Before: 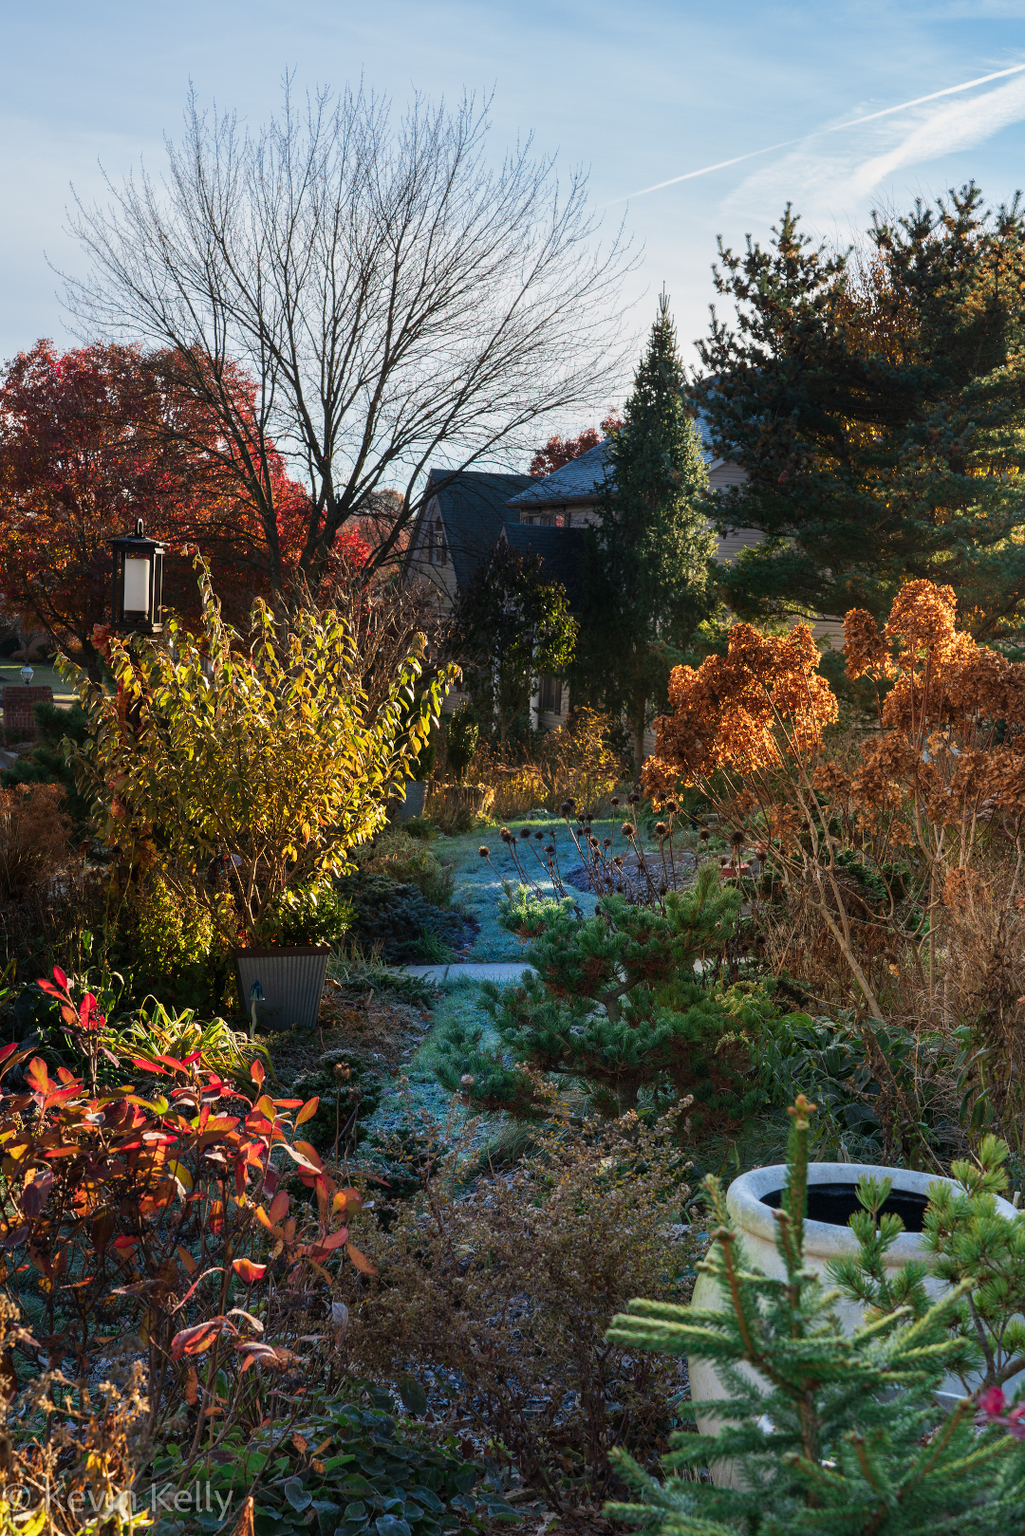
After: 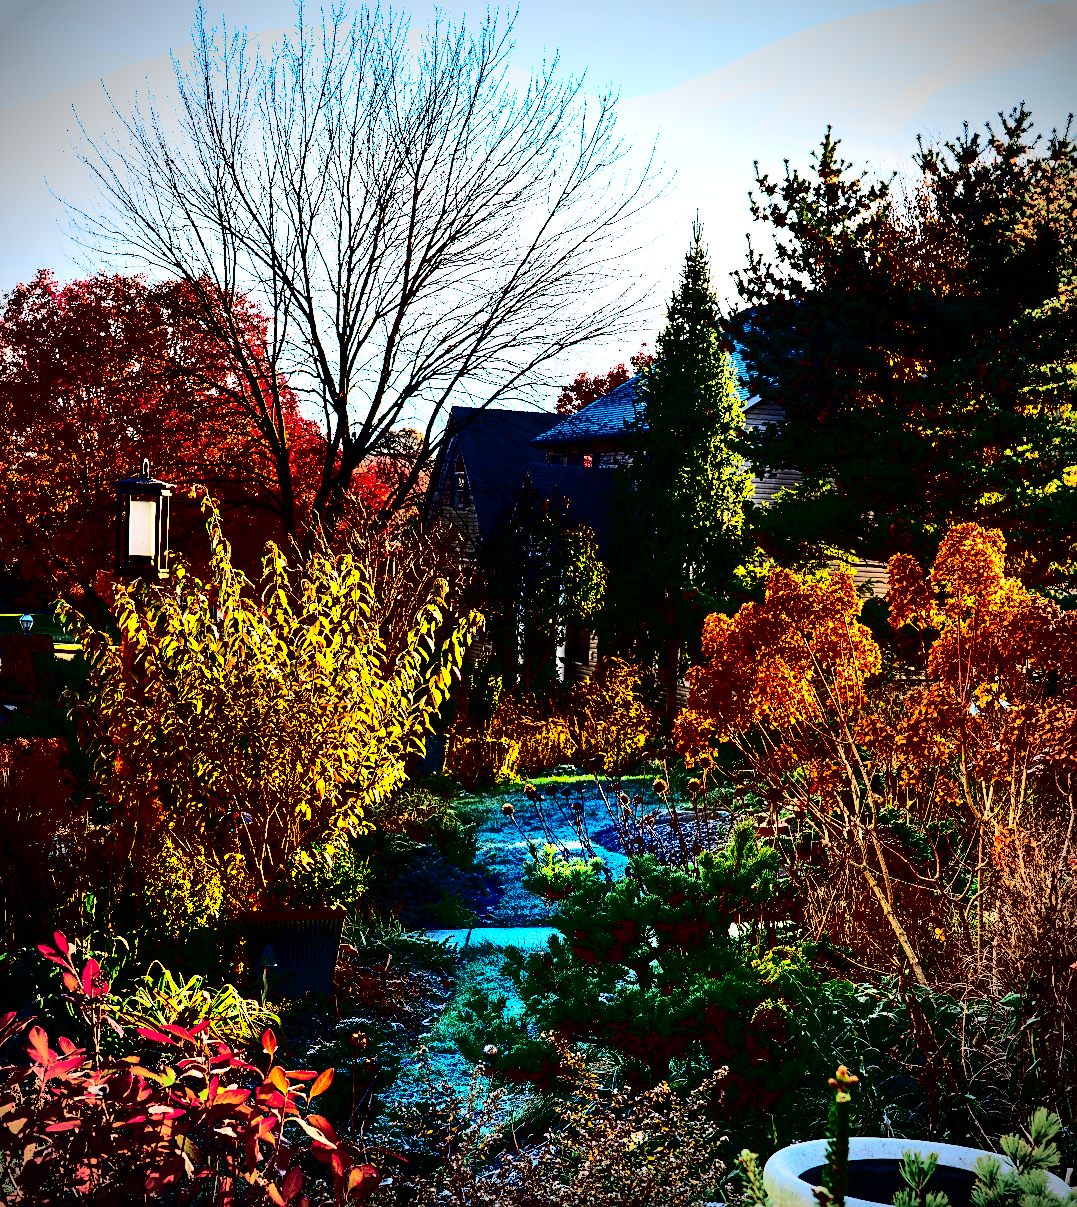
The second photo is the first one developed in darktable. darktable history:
crop: left 0.198%, top 5.493%, bottom 19.921%
vignetting: brightness -0.732, saturation -0.488, unbound false
shadows and highlights: shadows 24.25, highlights -77.82, soften with gaussian
exposure: black level correction 0, exposure 1.125 EV, compensate highlight preservation false
local contrast: mode bilateral grid, contrast 14, coarseness 35, detail 105%, midtone range 0.2
sharpen: on, module defaults
contrast brightness saturation: contrast 0.775, brightness -0.998, saturation 0.996
